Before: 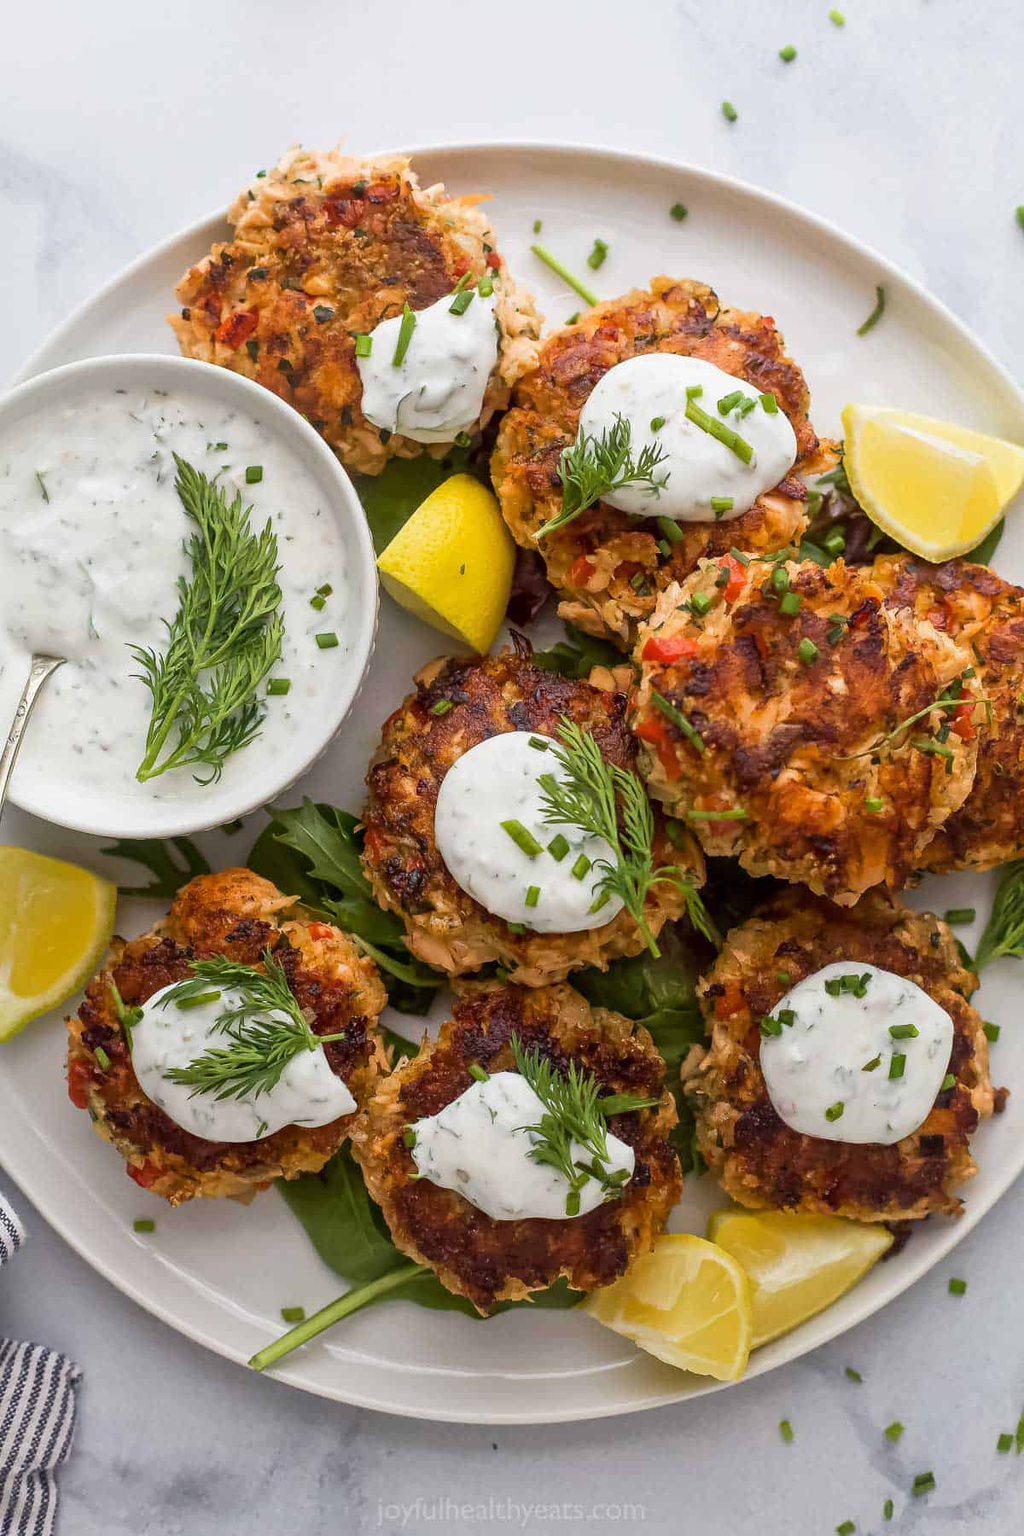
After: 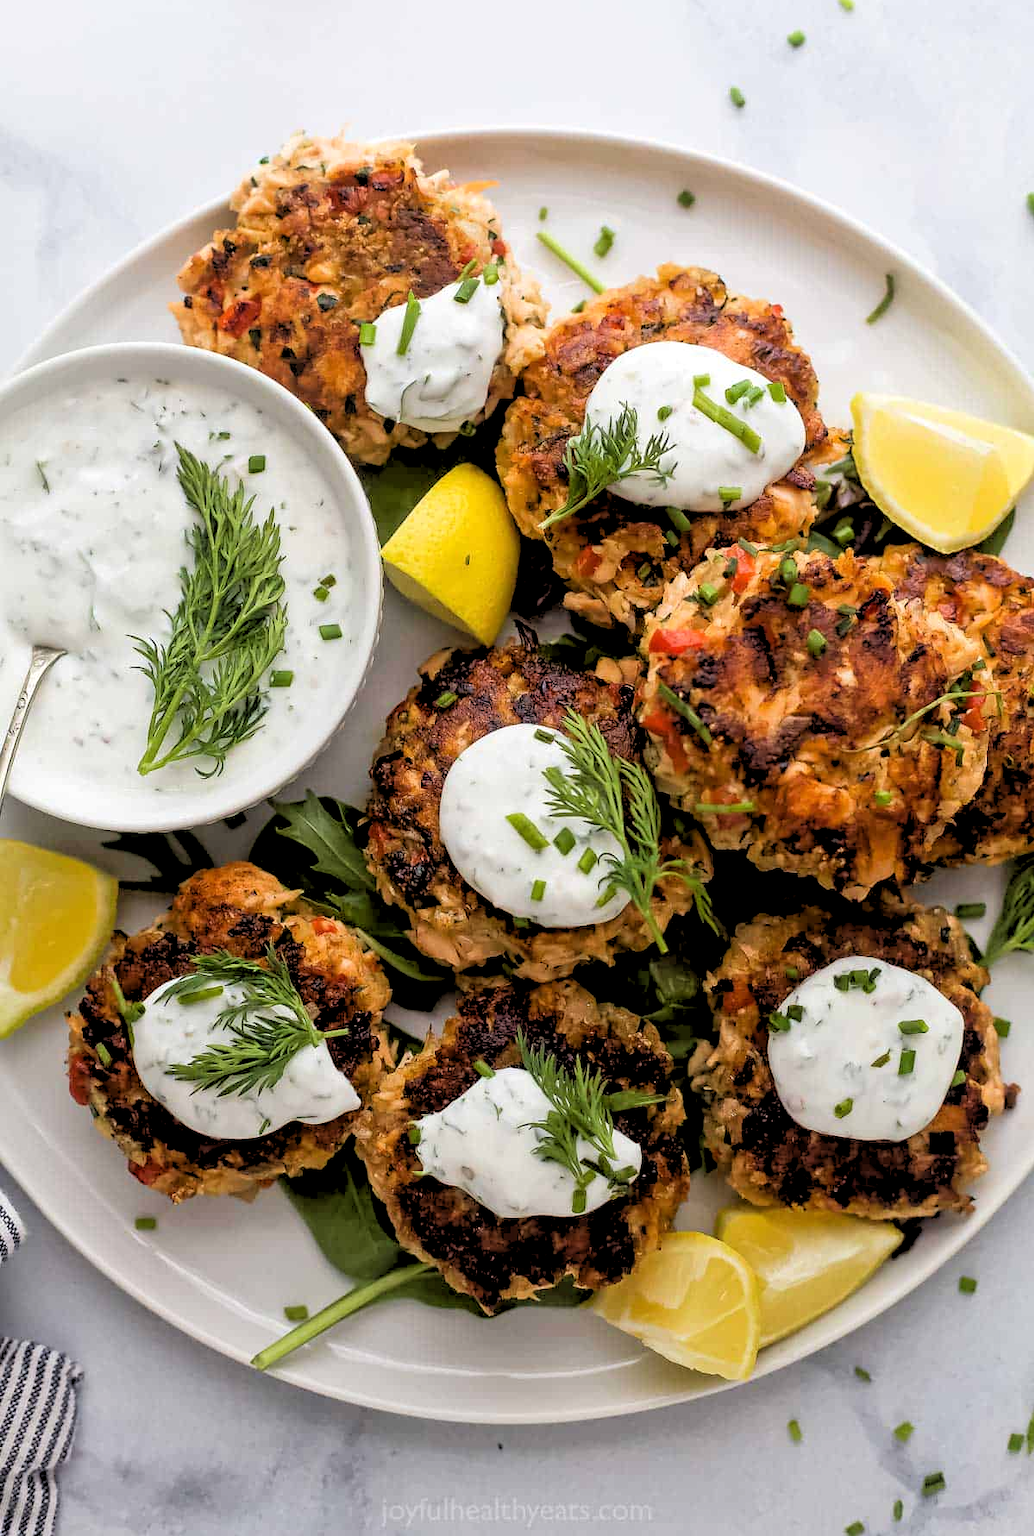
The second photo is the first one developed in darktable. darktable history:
crop: top 1.049%, right 0.001%
rgb levels: levels [[0.029, 0.461, 0.922], [0, 0.5, 1], [0, 0.5, 1]]
